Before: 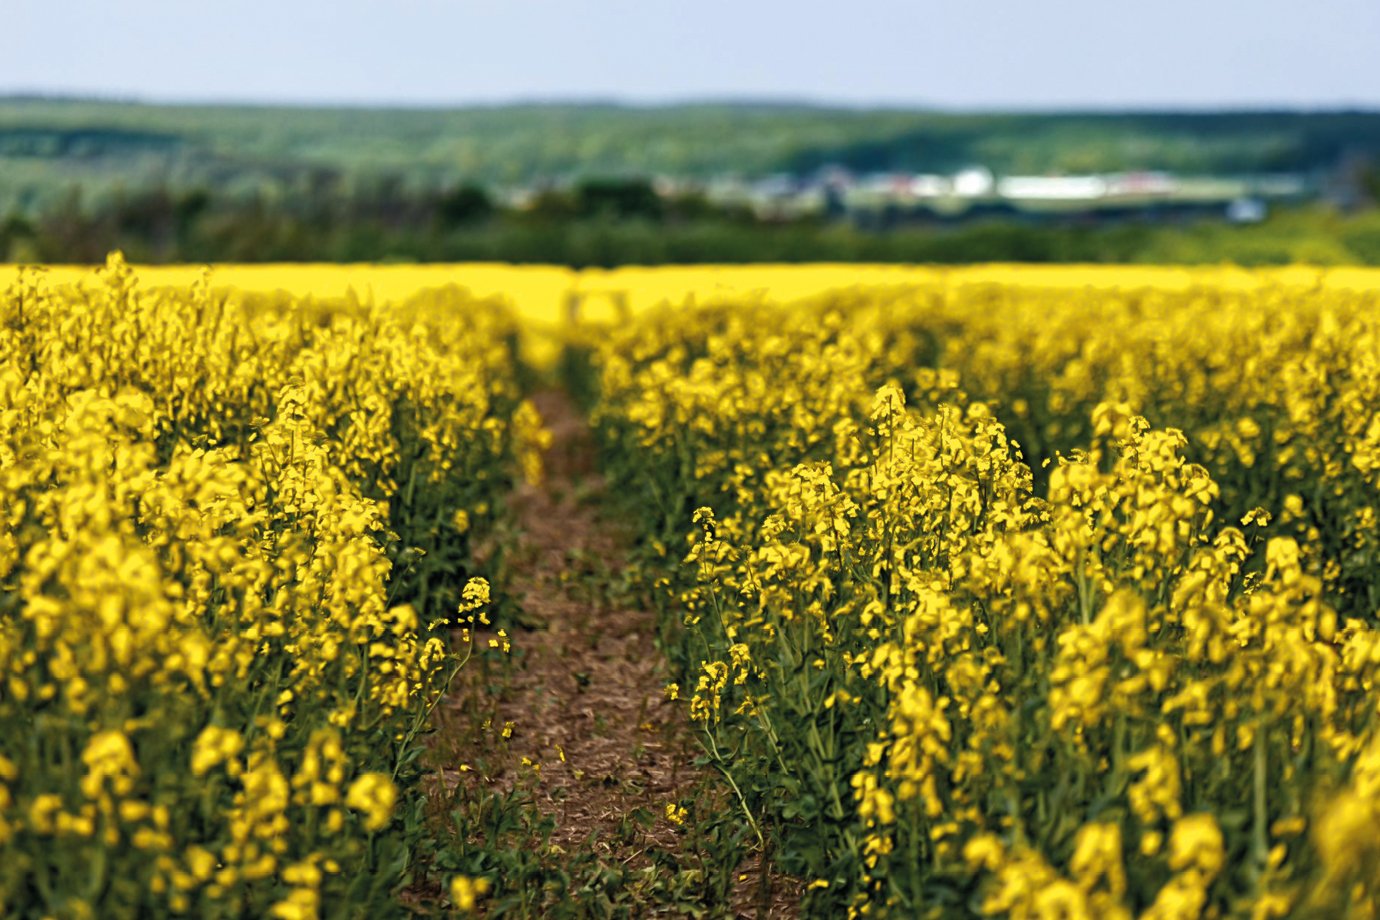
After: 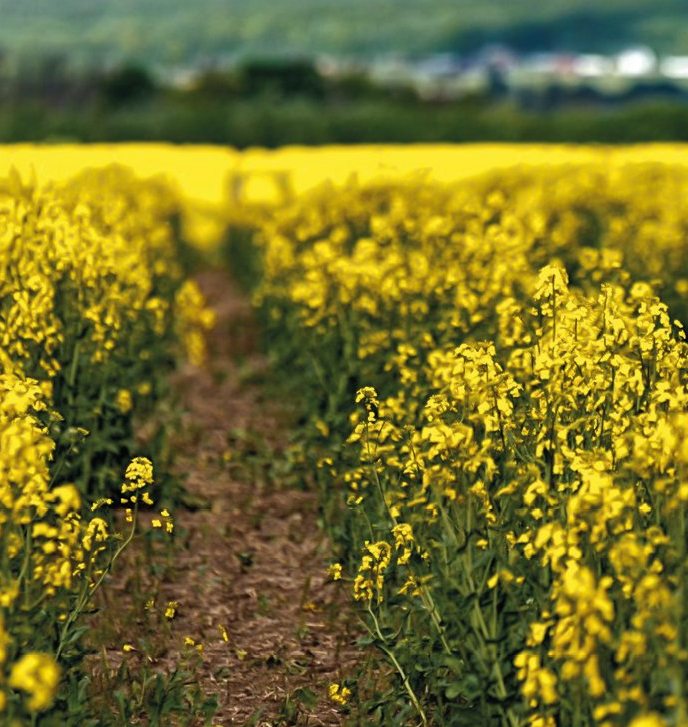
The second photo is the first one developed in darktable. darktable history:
shadows and highlights: shadows 25.38, highlights -23.96
crop and rotate: angle 0.022°, left 24.443%, top 13.054%, right 25.616%, bottom 7.871%
